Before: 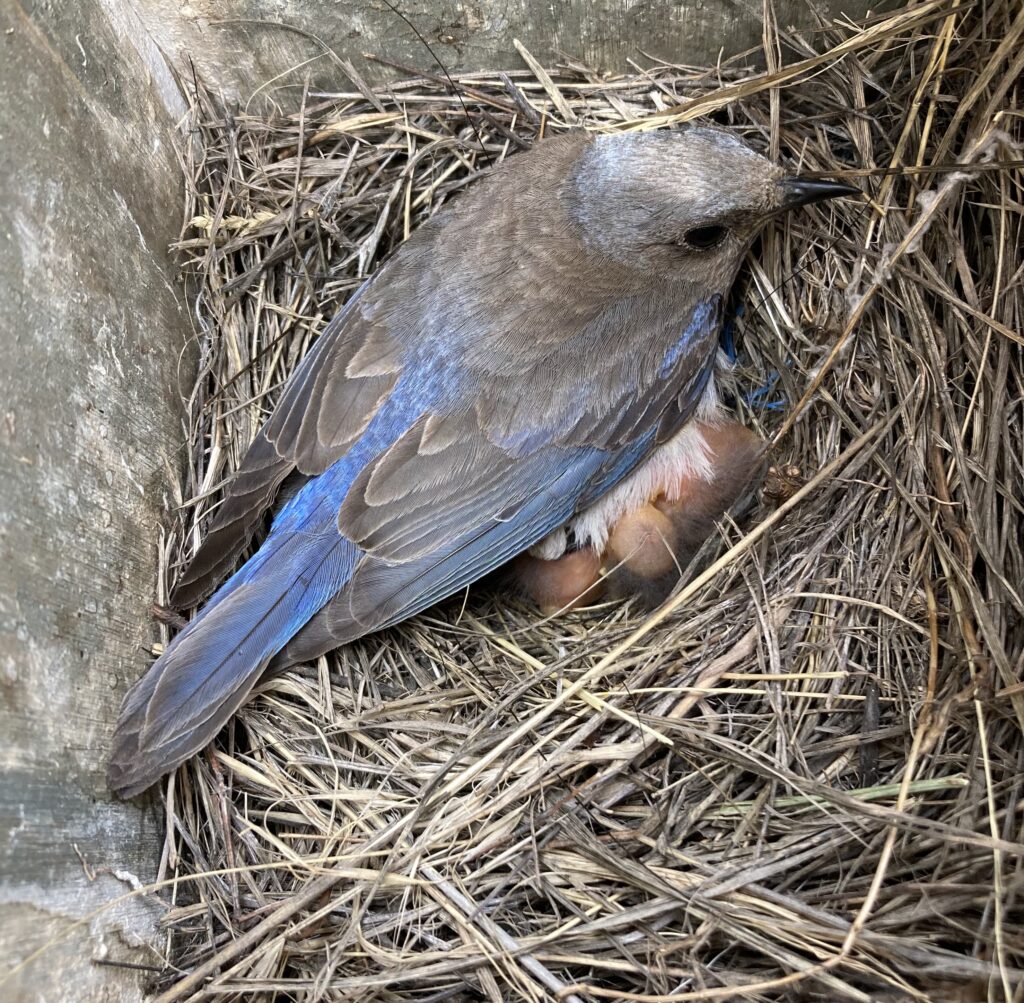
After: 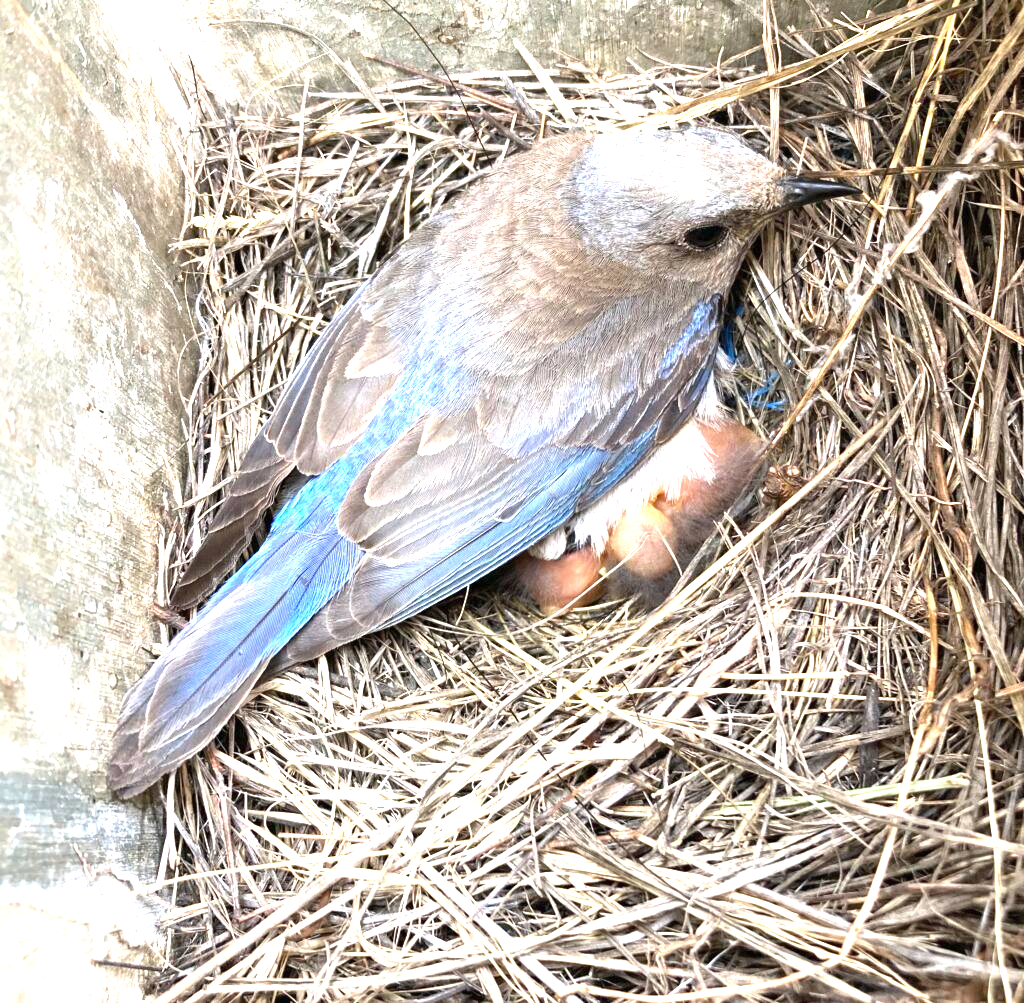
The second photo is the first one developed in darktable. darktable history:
exposure: black level correction 0, exposure 1.627 EV, compensate highlight preservation false
